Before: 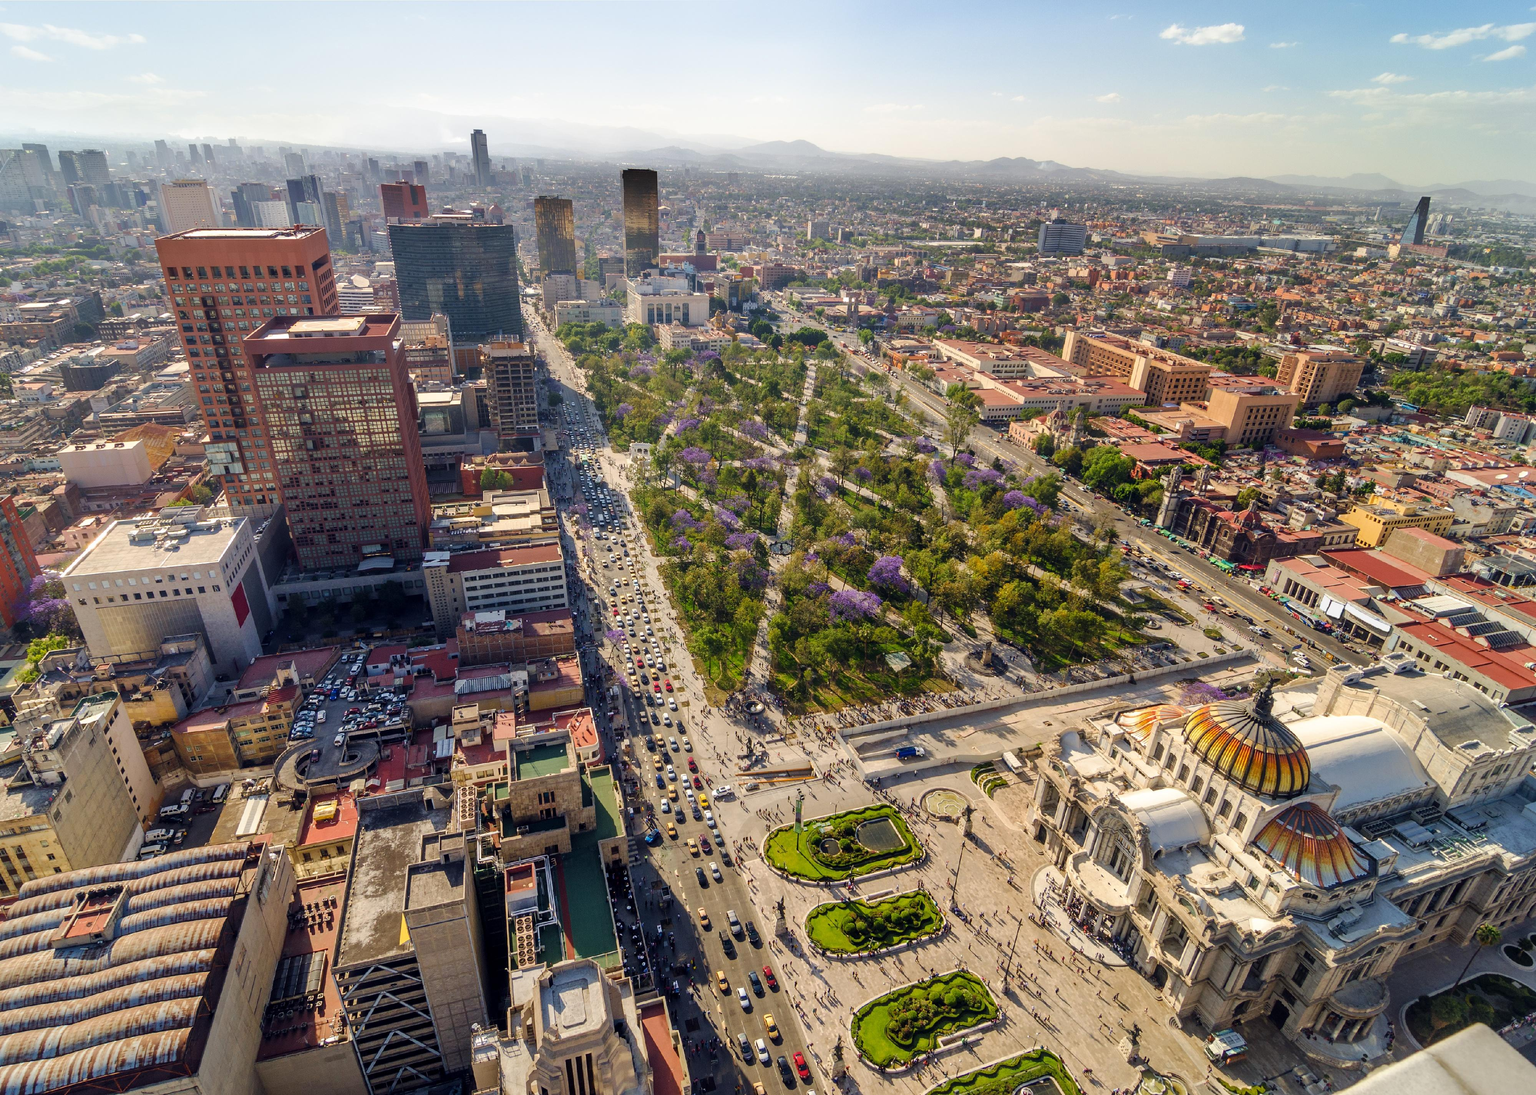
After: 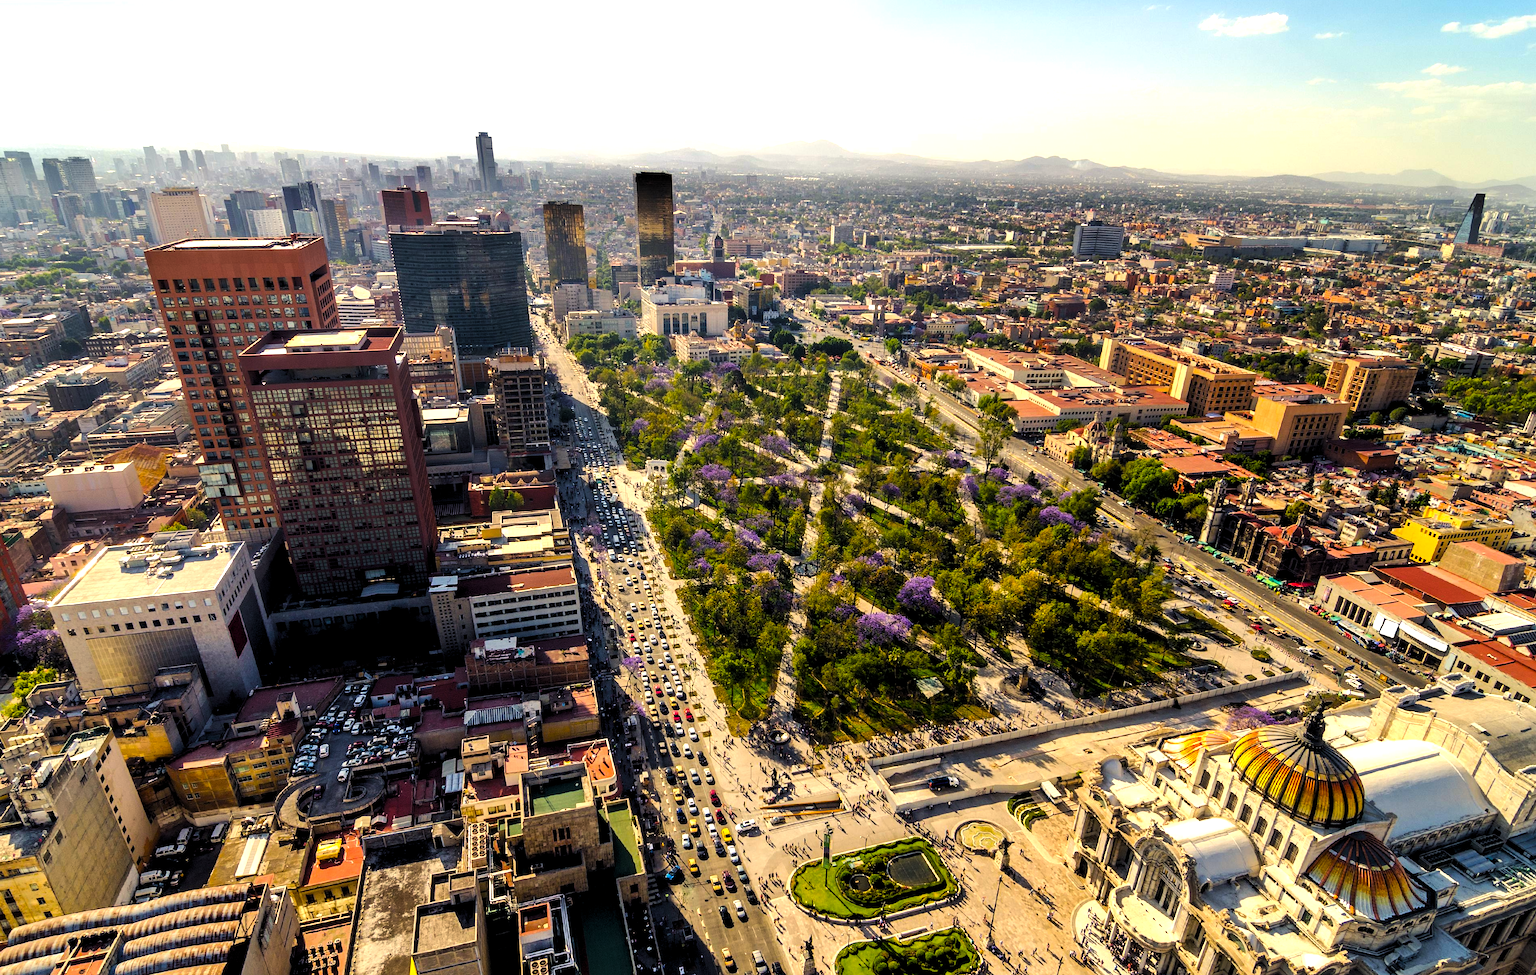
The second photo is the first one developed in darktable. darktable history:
color balance rgb: highlights gain › chroma 3.029%, highlights gain › hue 78.68°, perceptual saturation grading › global saturation 30.227%, global vibrance 20%
crop and rotate: angle 0.527°, left 0.37%, right 3.305%, bottom 14.142%
exposure: exposure -0.311 EV, compensate highlight preservation false
levels: levels [0.062, 0.494, 0.925]
tone equalizer: -8 EV -0.762 EV, -7 EV -0.737 EV, -6 EV -0.611 EV, -5 EV -0.417 EV, -3 EV 0.368 EV, -2 EV 0.6 EV, -1 EV 0.688 EV, +0 EV 0.763 EV, edges refinement/feathering 500, mask exposure compensation -1.57 EV, preserve details no
